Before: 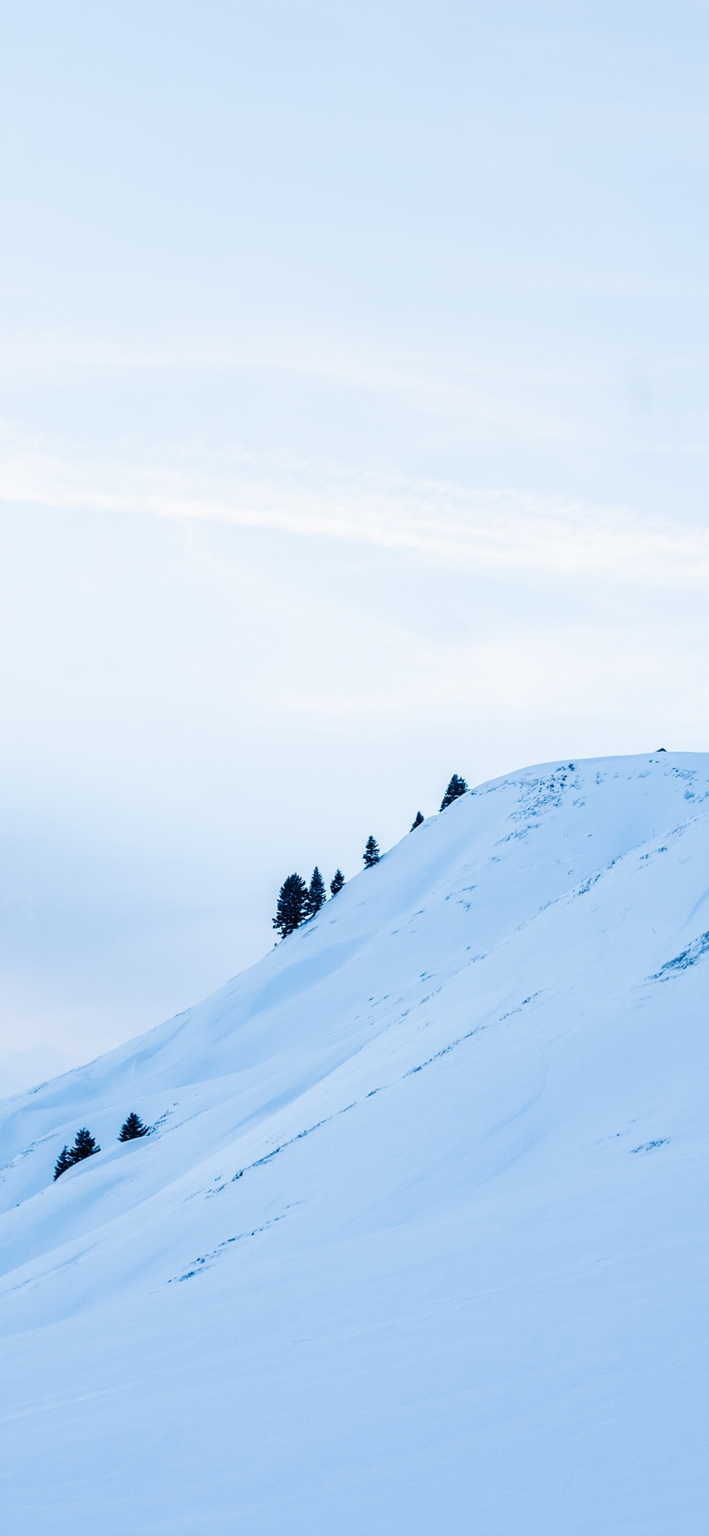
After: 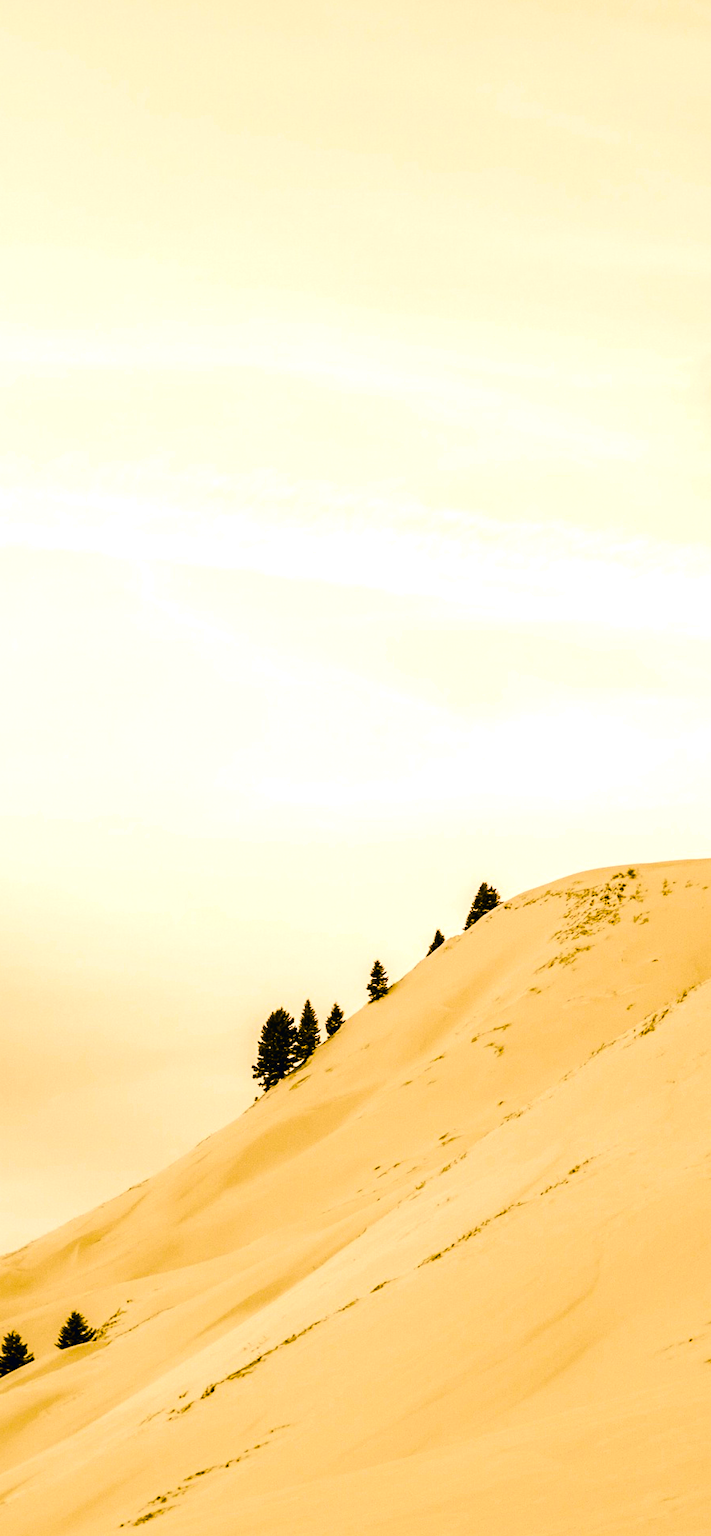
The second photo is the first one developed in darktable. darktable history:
contrast brightness saturation: contrast 0.069, brightness -0.128, saturation 0.062
color balance rgb: highlights gain › chroma 1.083%, highlights gain › hue 60.16°, global offset › chroma 0.062%, global offset › hue 254.15°, perceptual saturation grading › global saturation 25.844%, hue shift 177.52°, perceptual brilliance grading › highlights 9.357%, perceptual brilliance grading › mid-tones 4.981%, global vibrance 49.915%, contrast 0.207%
crop and rotate: left 10.45%, top 5.131%, right 10.381%, bottom 15.988%
